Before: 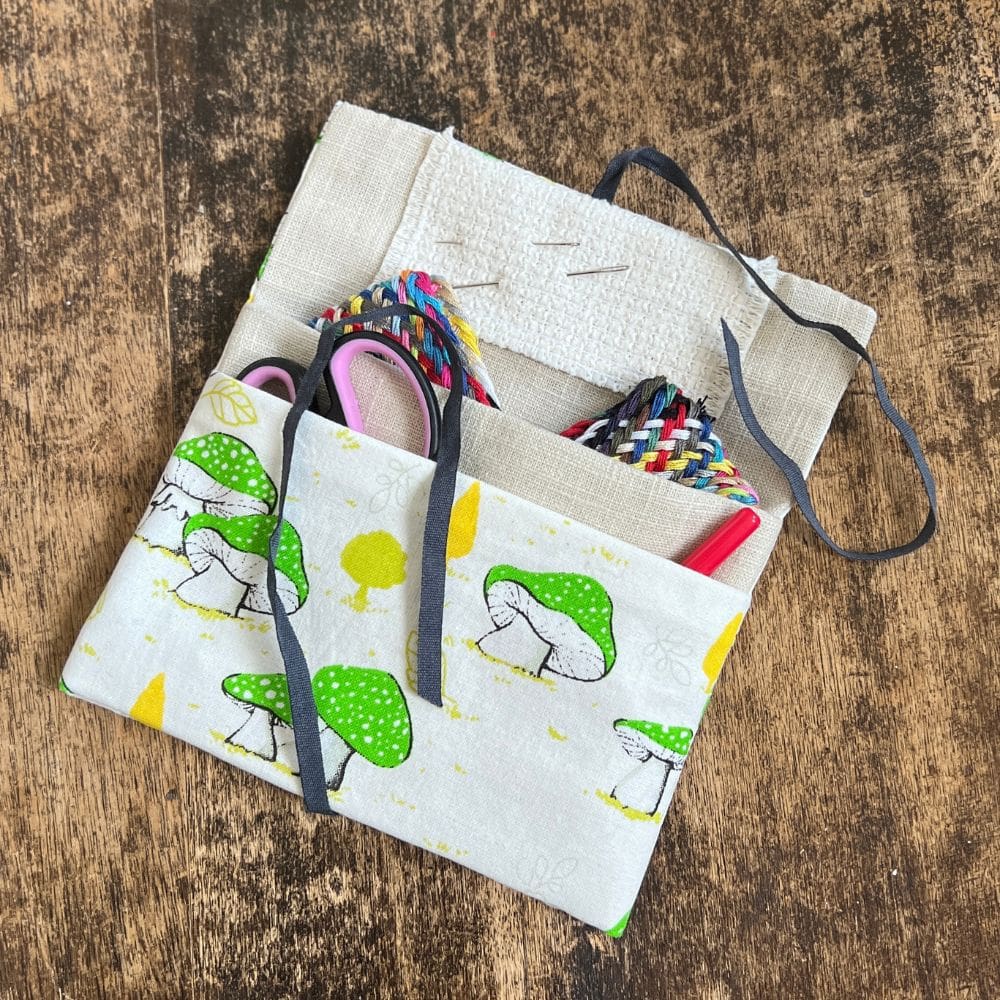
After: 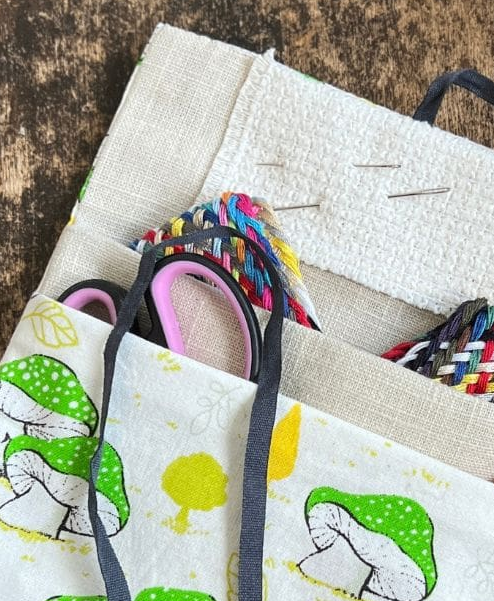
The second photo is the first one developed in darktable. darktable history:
crop: left 17.945%, top 7.817%, right 32.56%, bottom 32.002%
